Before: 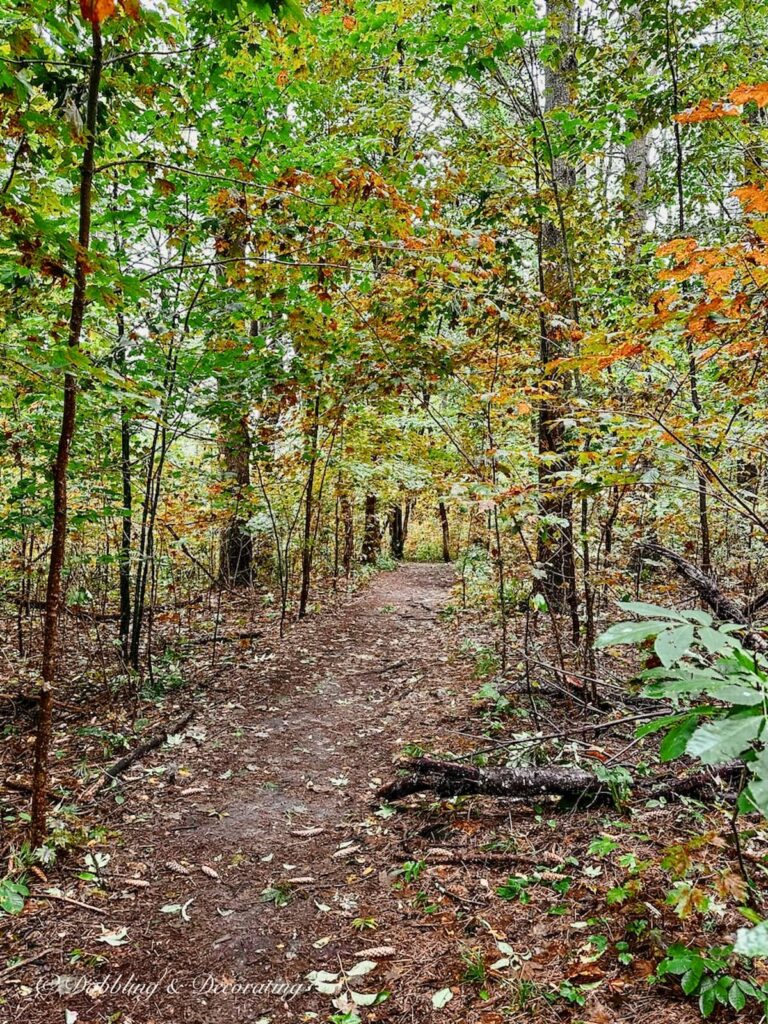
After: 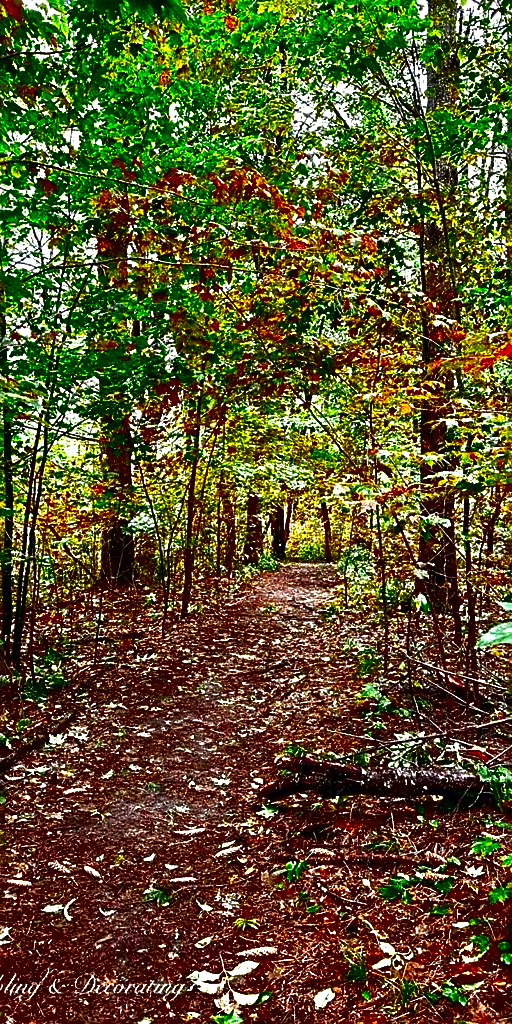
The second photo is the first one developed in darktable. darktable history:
contrast brightness saturation: brightness -0.986, saturation 0.999
sharpen: on, module defaults
crop: left 15.411%, right 17.837%
exposure: black level correction 0, exposure 0.695 EV, compensate highlight preservation false
